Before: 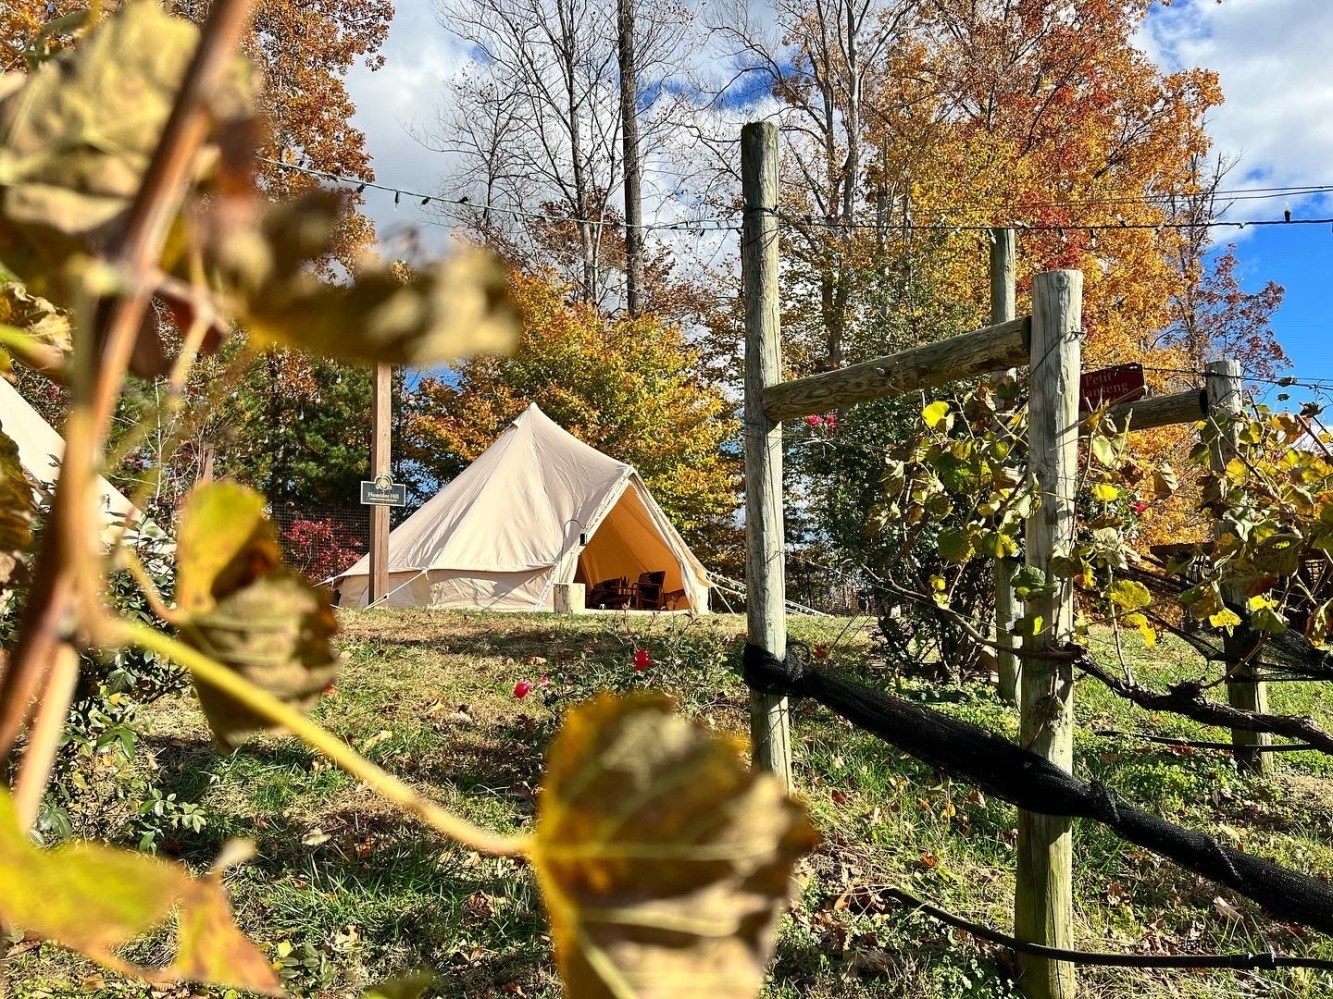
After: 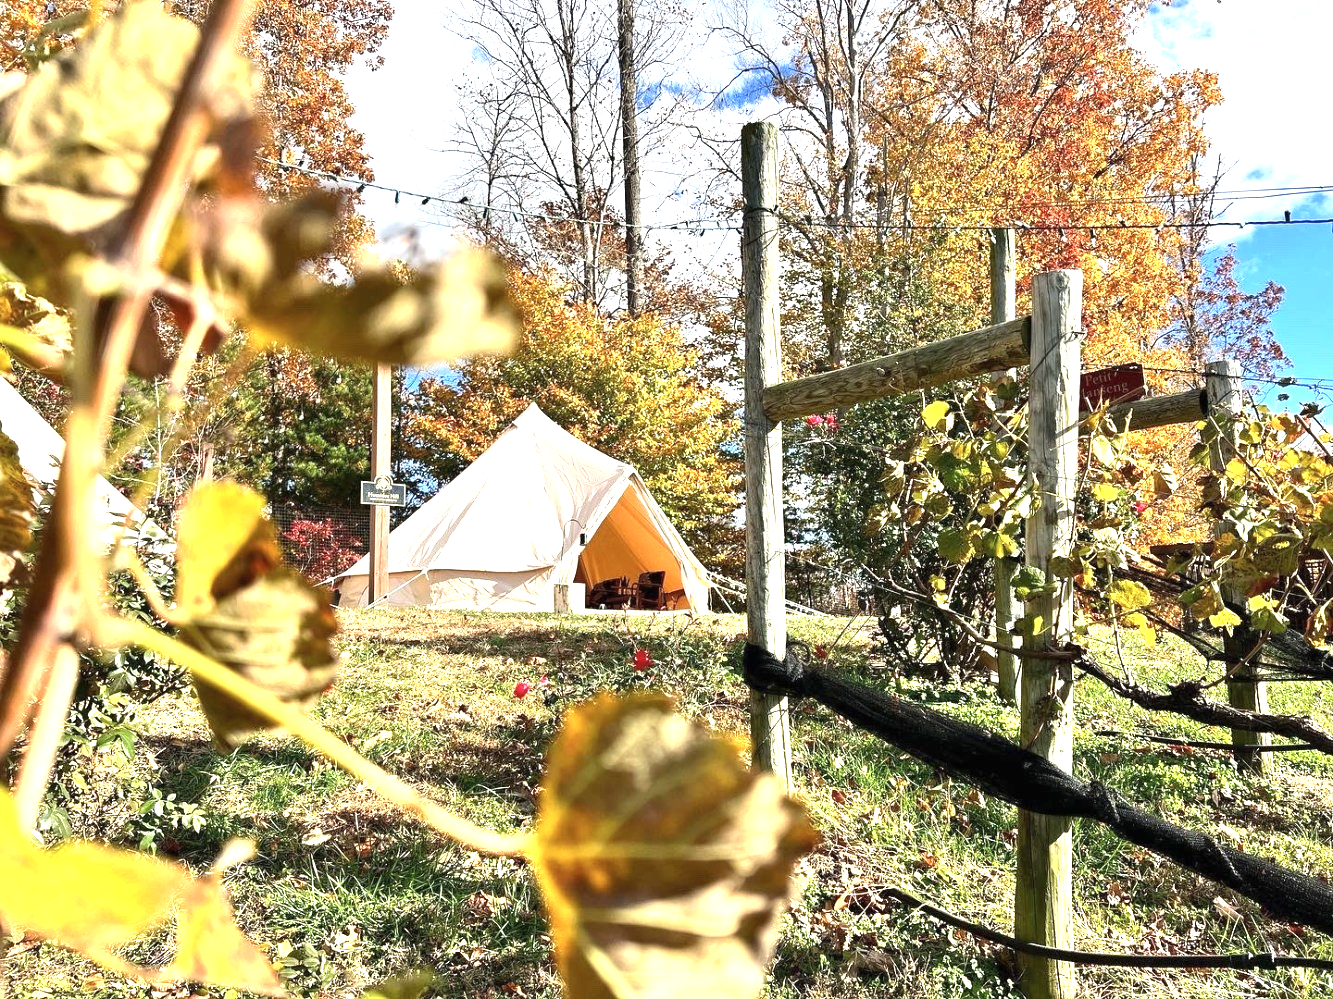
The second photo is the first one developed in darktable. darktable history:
contrast brightness saturation: saturation -0.098
exposure: black level correction 0, exposure 1.199 EV, compensate exposure bias true, compensate highlight preservation false
